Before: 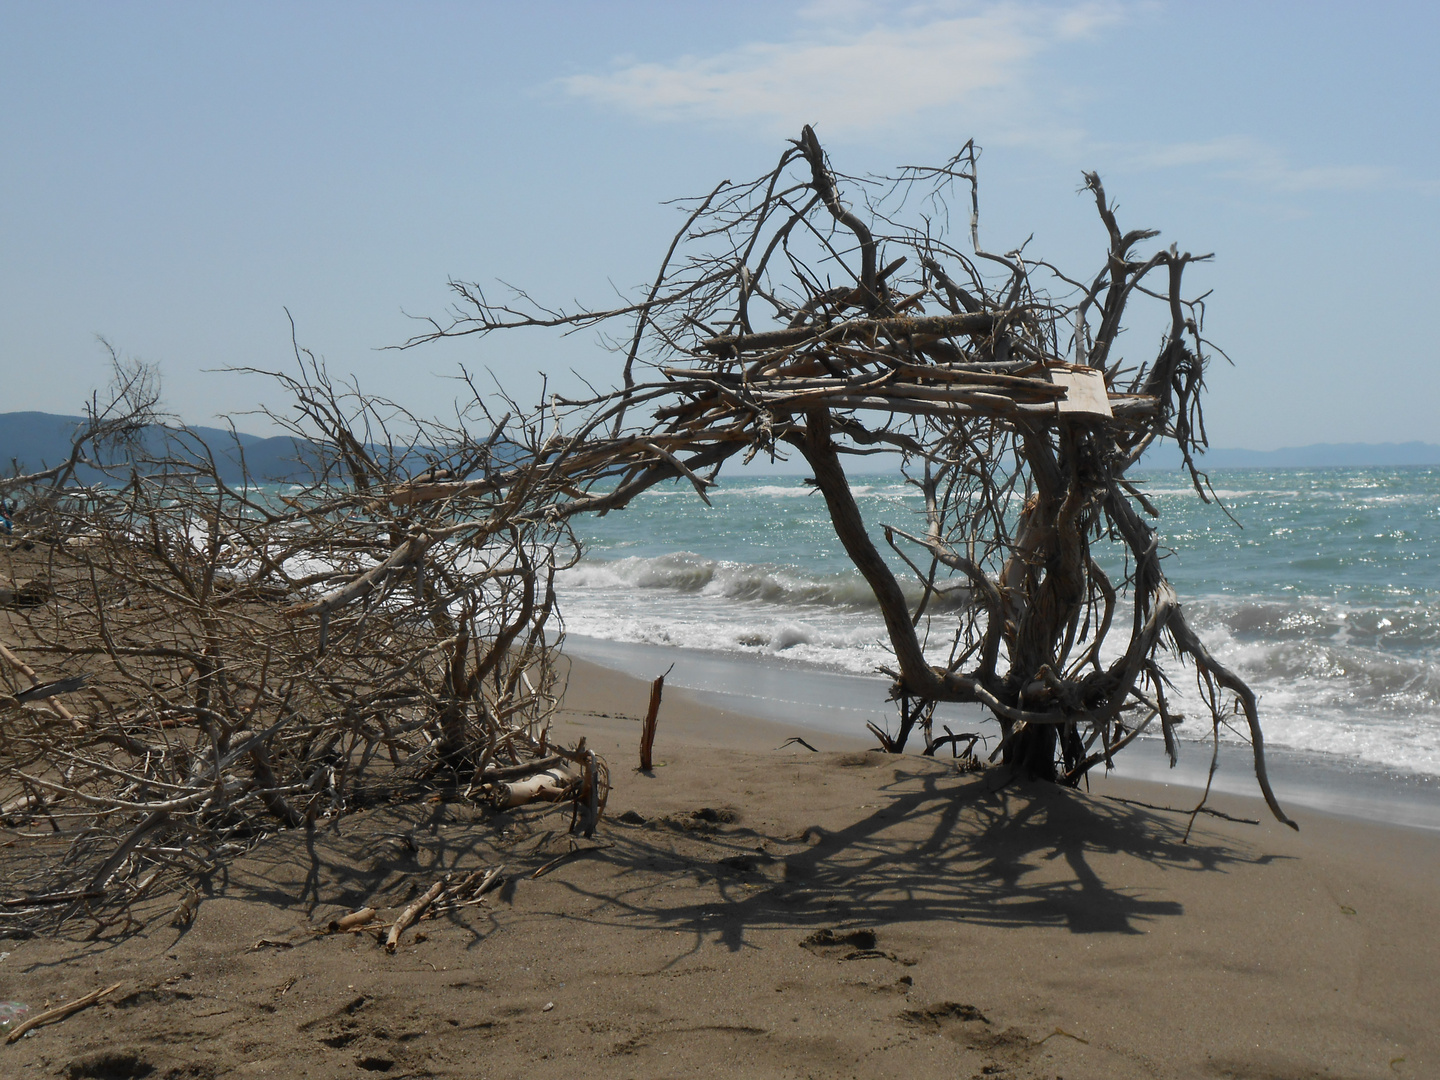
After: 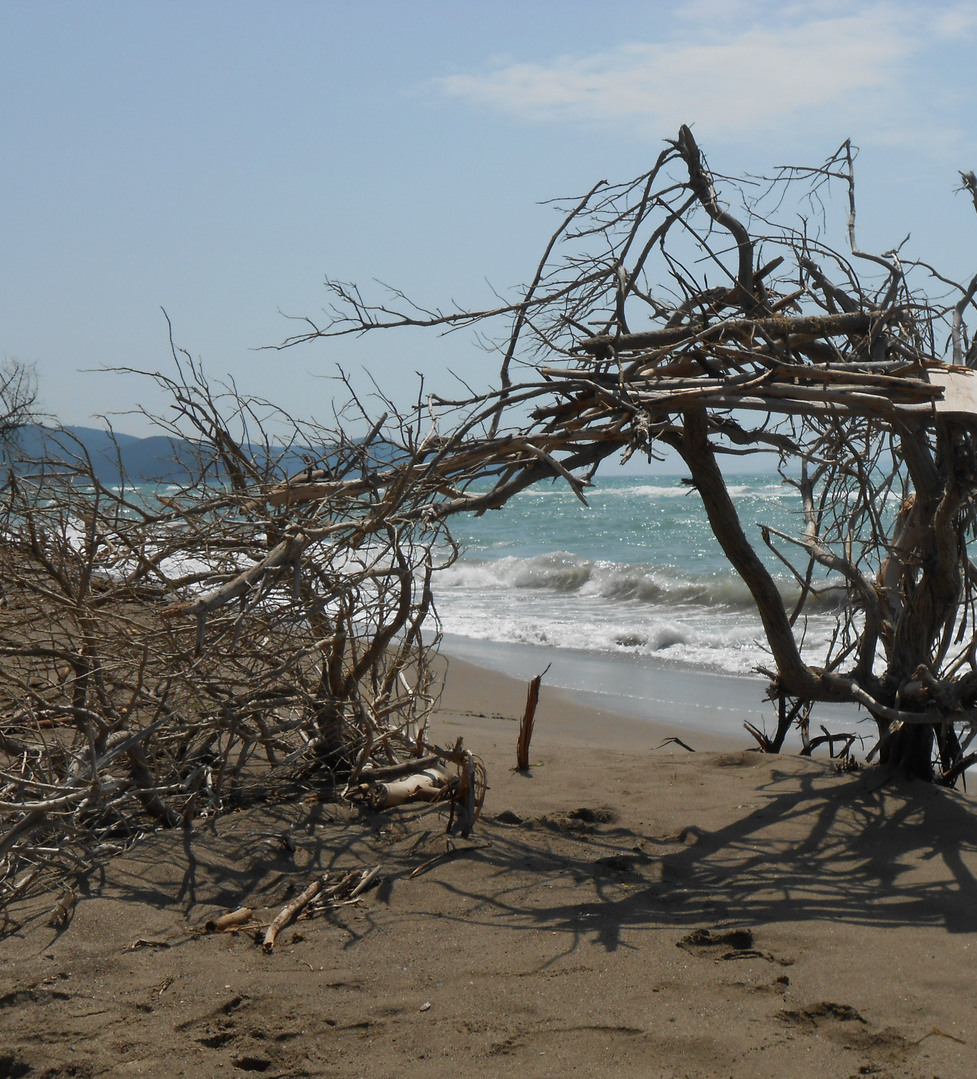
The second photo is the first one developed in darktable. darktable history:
crop and rotate: left 8.553%, right 23.597%
